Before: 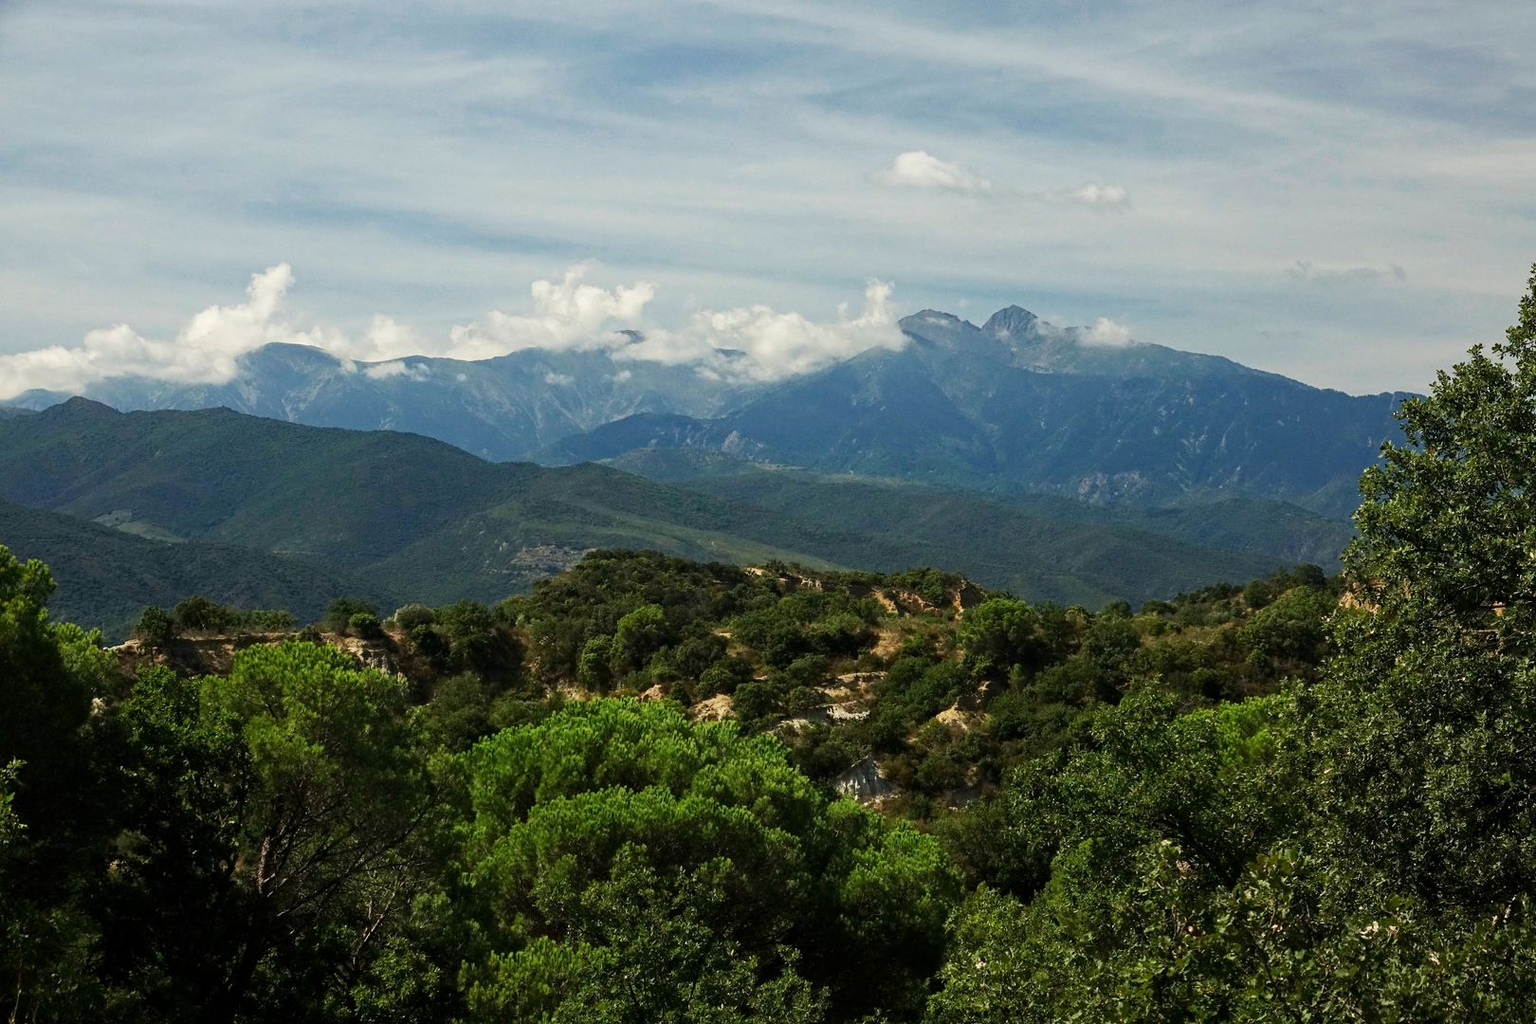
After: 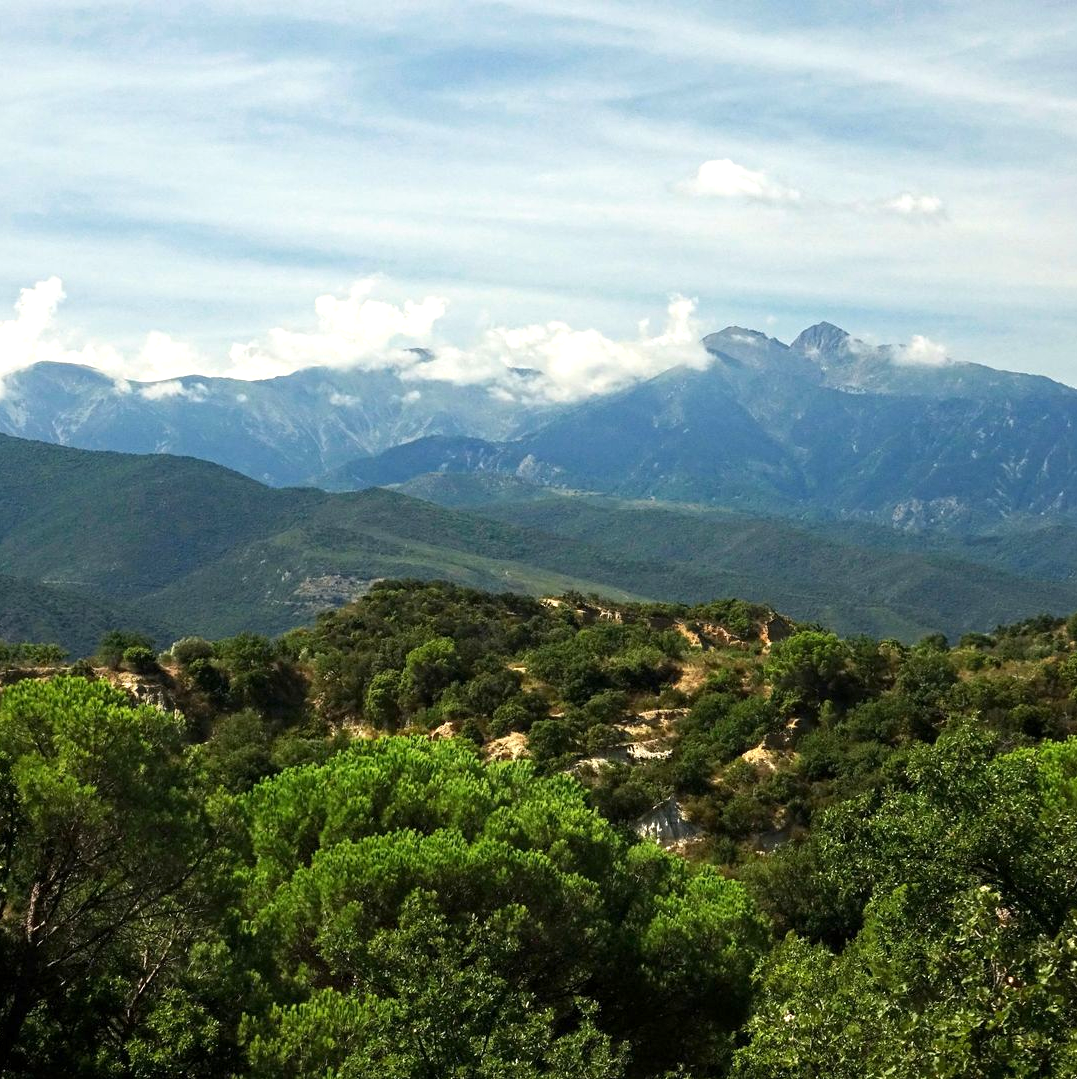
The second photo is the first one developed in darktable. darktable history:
crop and rotate: left 15.162%, right 18.297%
exposure: exposure 0.666 EV, compensate exposure bias true, compensate highlight preservation false
